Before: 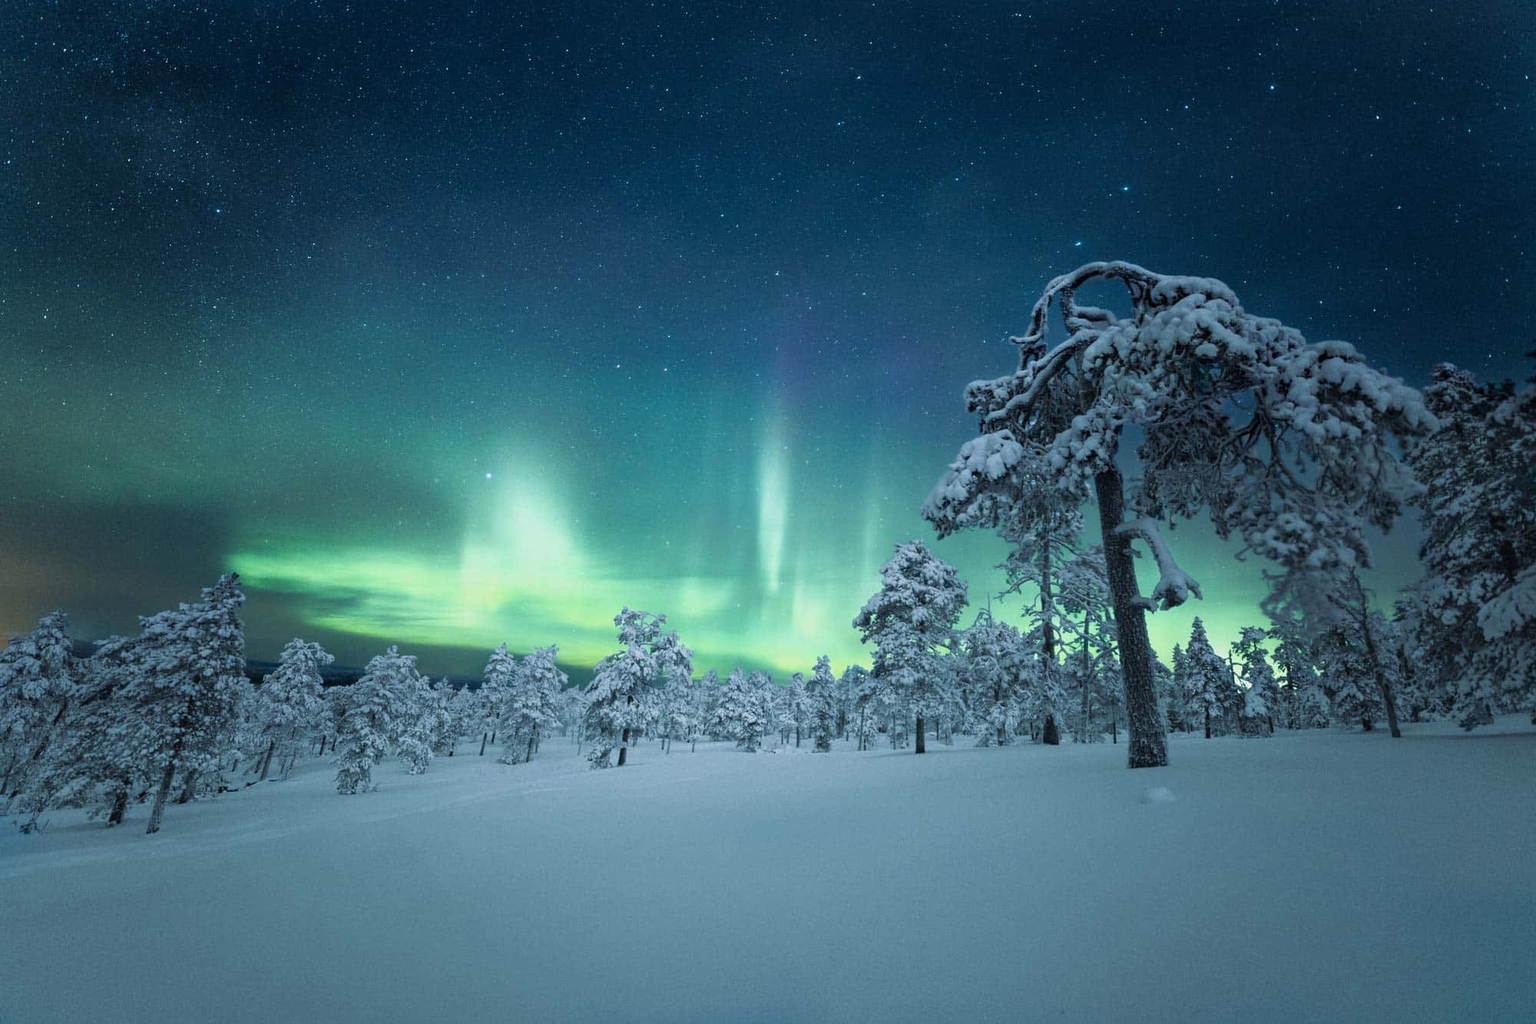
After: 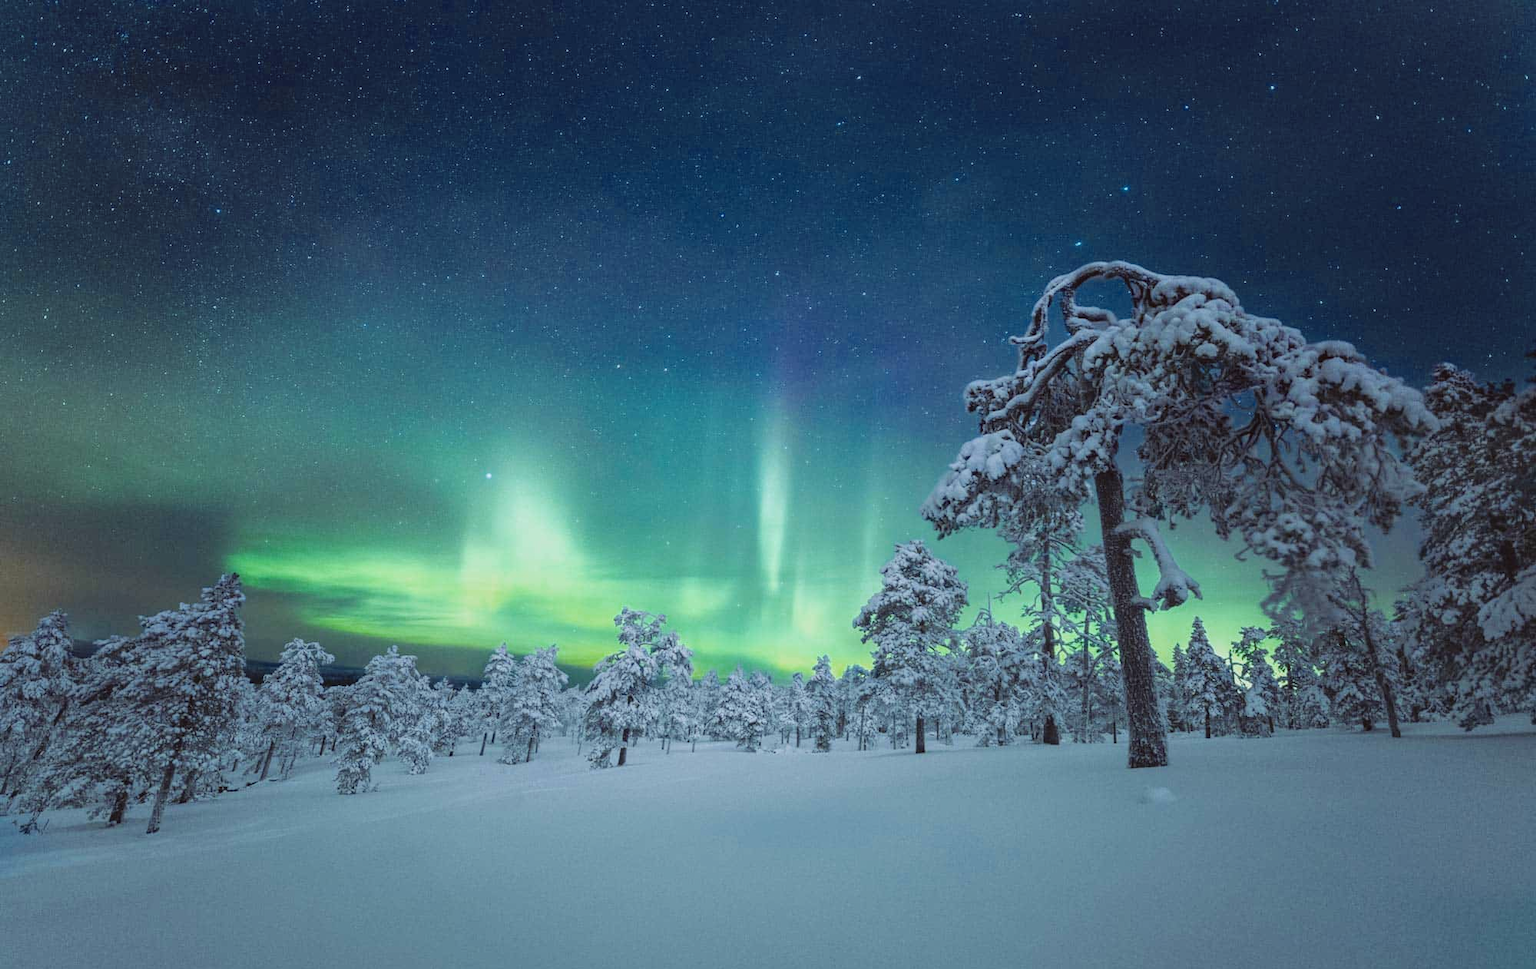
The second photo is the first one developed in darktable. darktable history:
local contrast: on, module defaults
color balance rgb: power › chroma 1.043%, power › hue 27.97°, global offset › luminance 0.497%, perceptual saturation grading › global saturation 19.792%, perceptual brilliance grading › mid-tones 10.089%, perceptual brilliance grading › shadows 15.586%, global vibrance -7.968%, contrast -12.851%, saturation formula JzAzBz (2021)
crop and rotate: top 0.01%, bottom 5.237%
